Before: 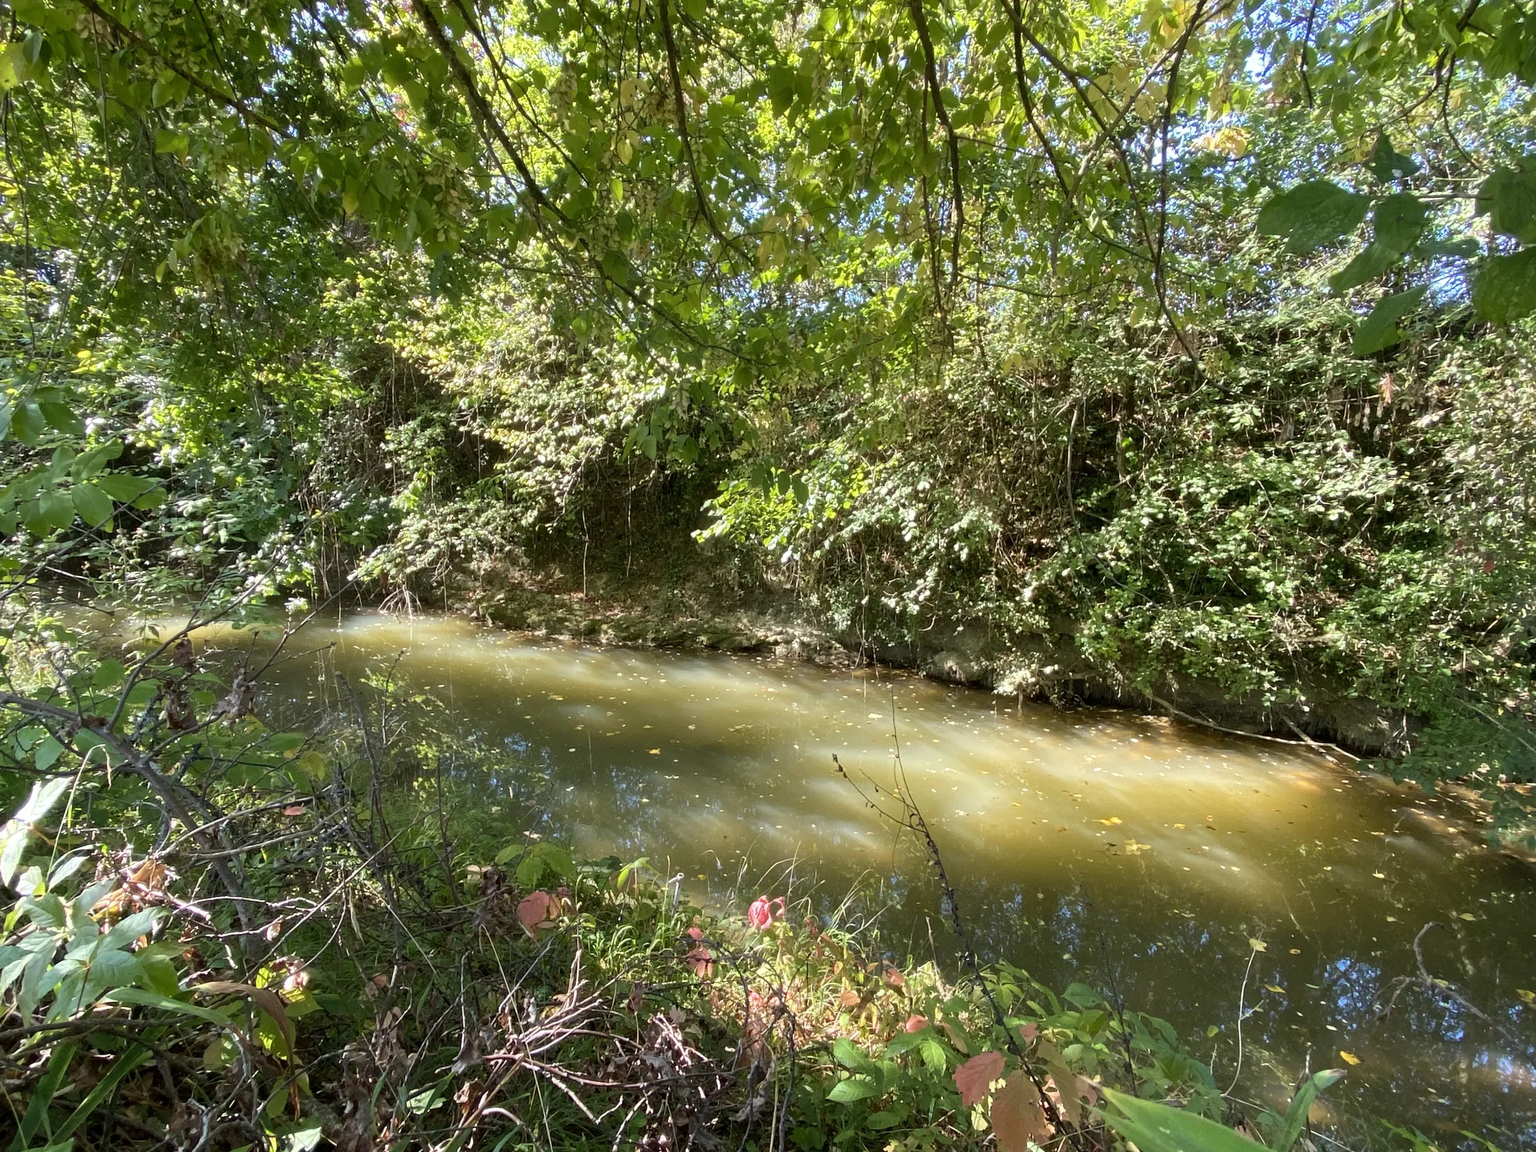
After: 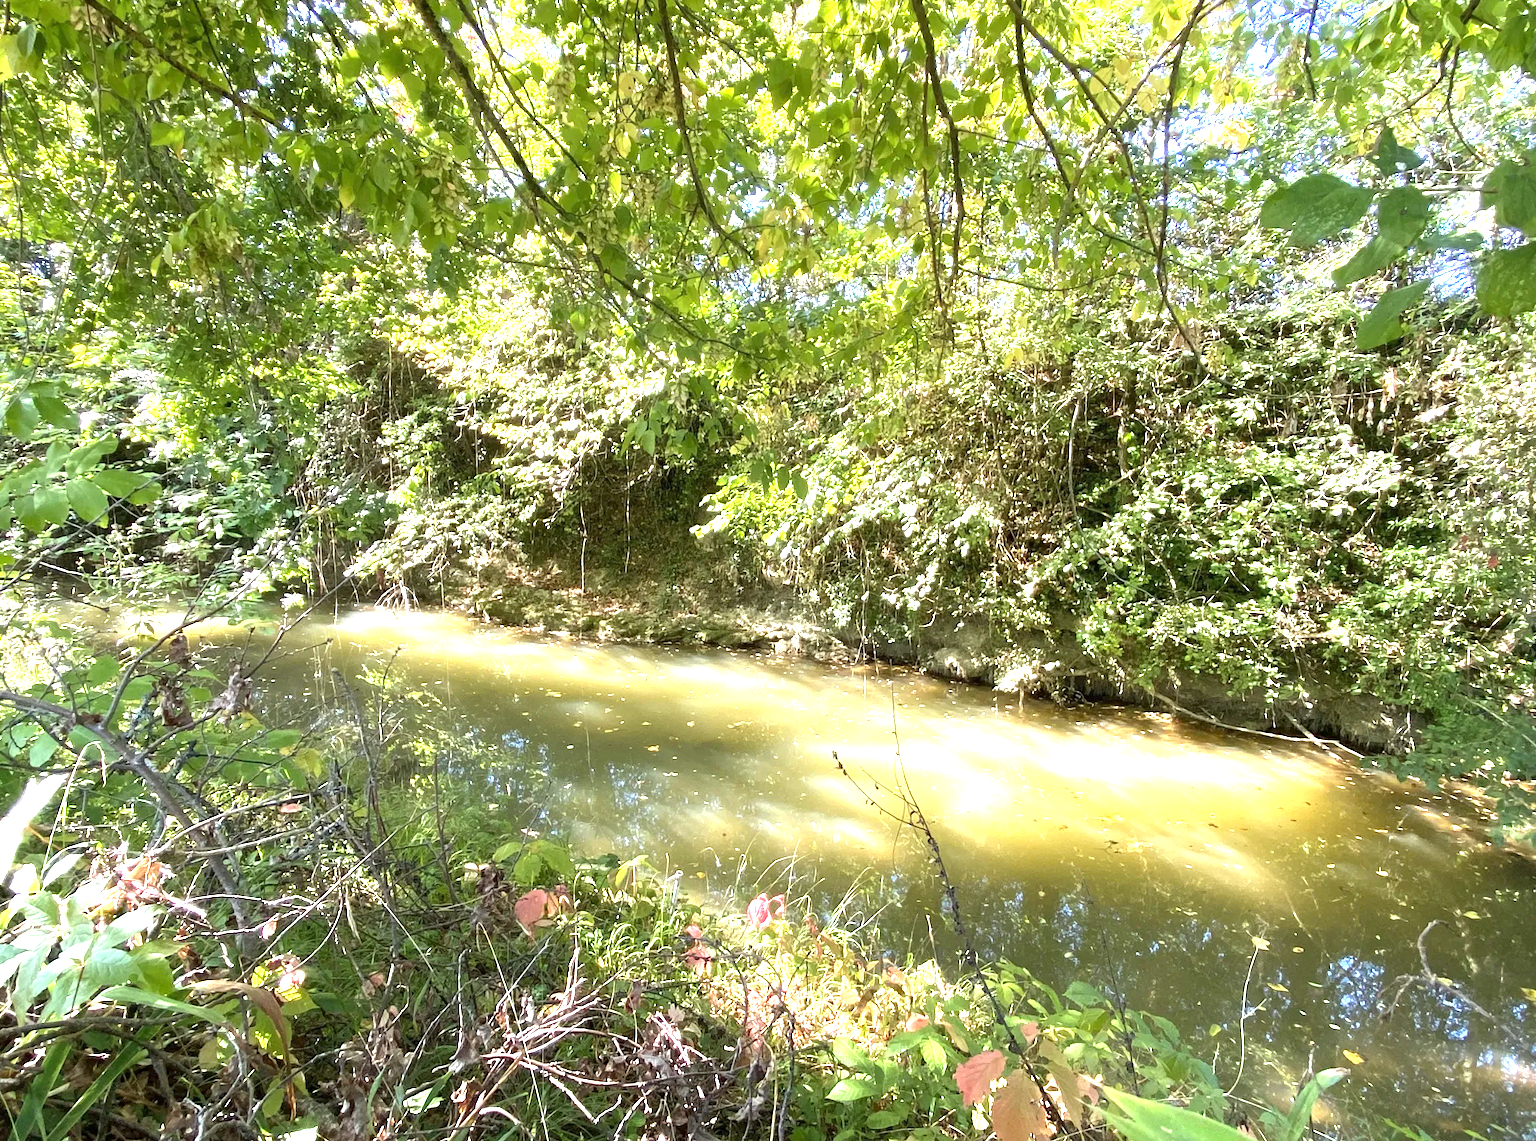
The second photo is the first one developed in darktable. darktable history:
crop: left 0.422%, top 0.745%, right 0.229%, bottom 0.79%
exposure: exposure 1.507 EV, compensate highlight preservation false
